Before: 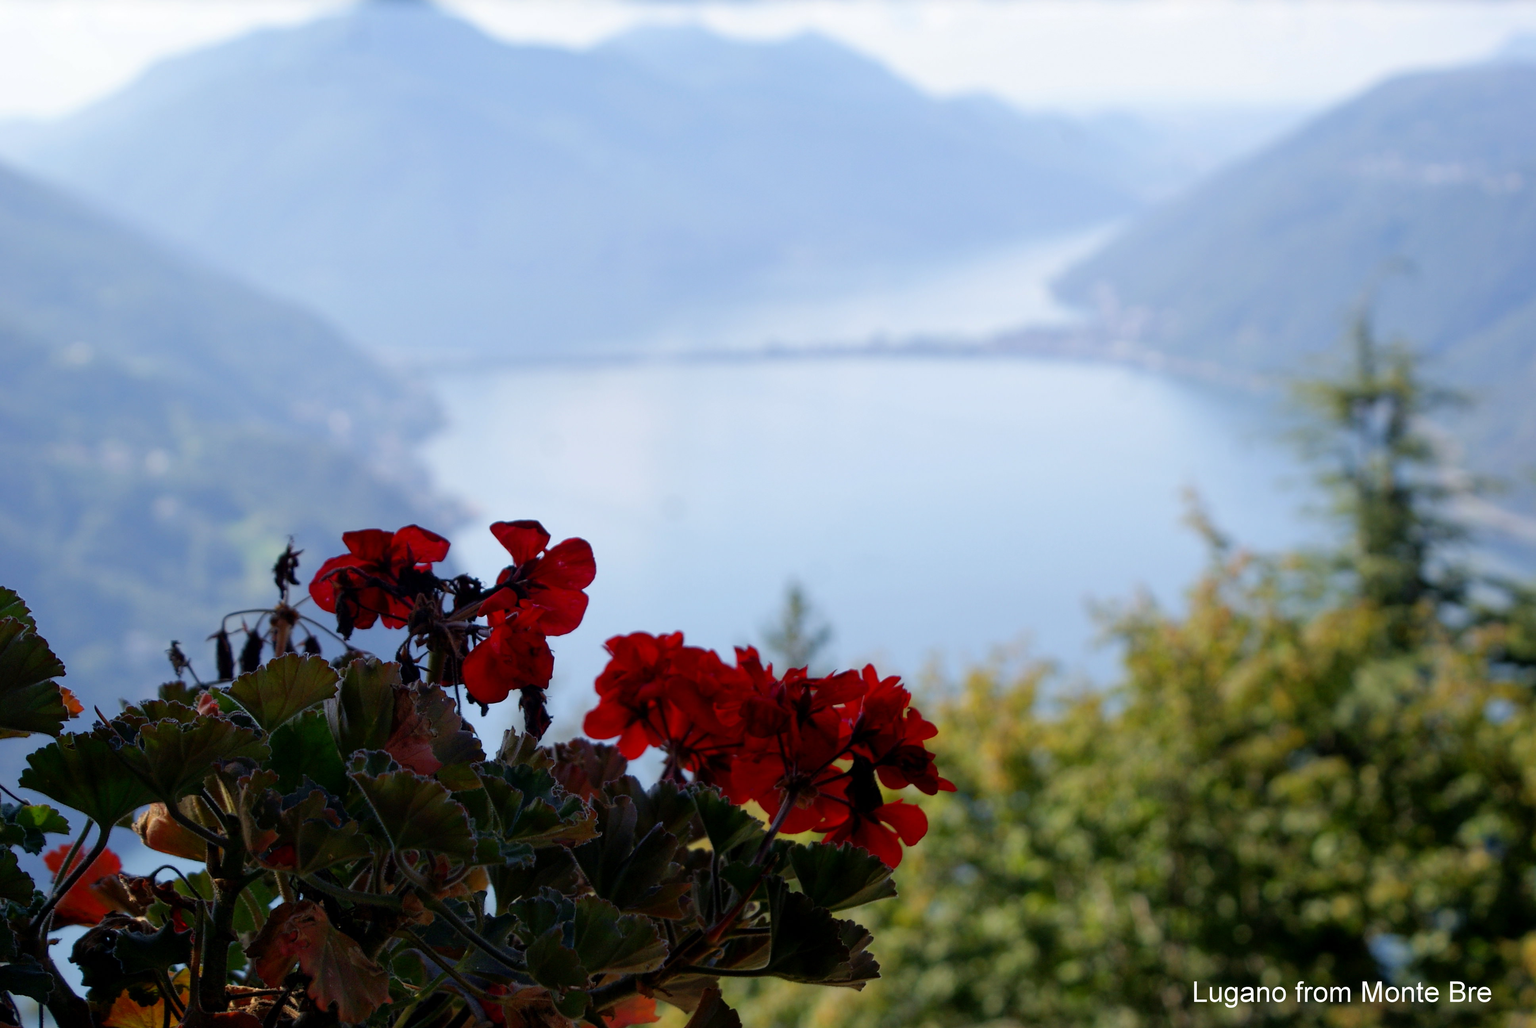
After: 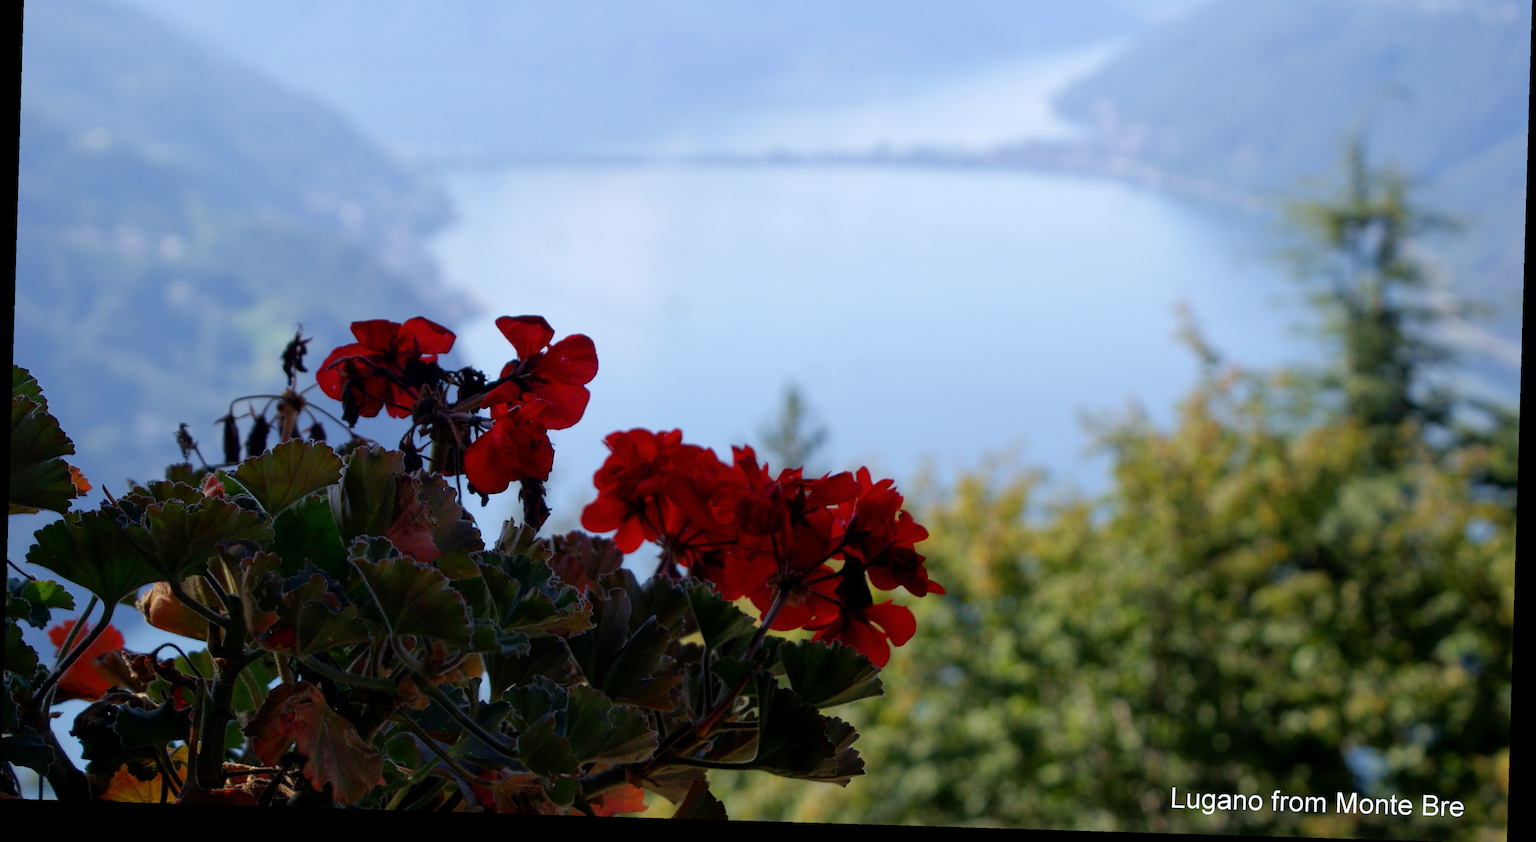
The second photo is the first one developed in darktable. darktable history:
rotate and perspective: rotation 1.72°, automatic cropping off
color calibration: x 0.355, y 0.367, temperature 4700.38 K
crop and rotate: top 19.998%
